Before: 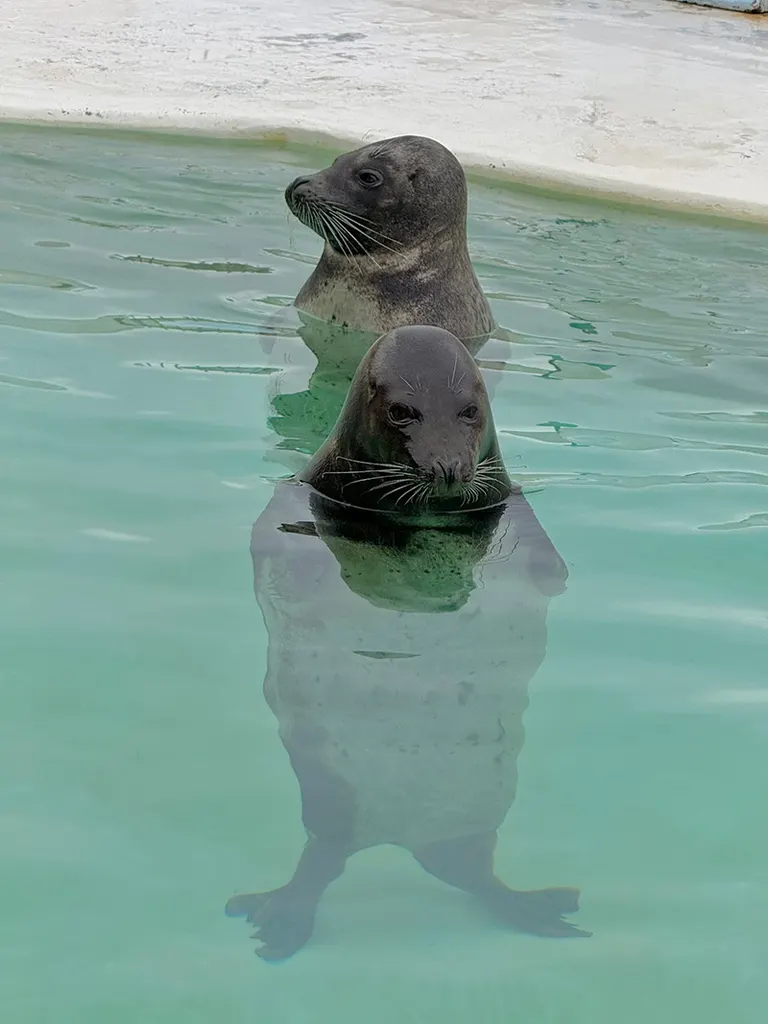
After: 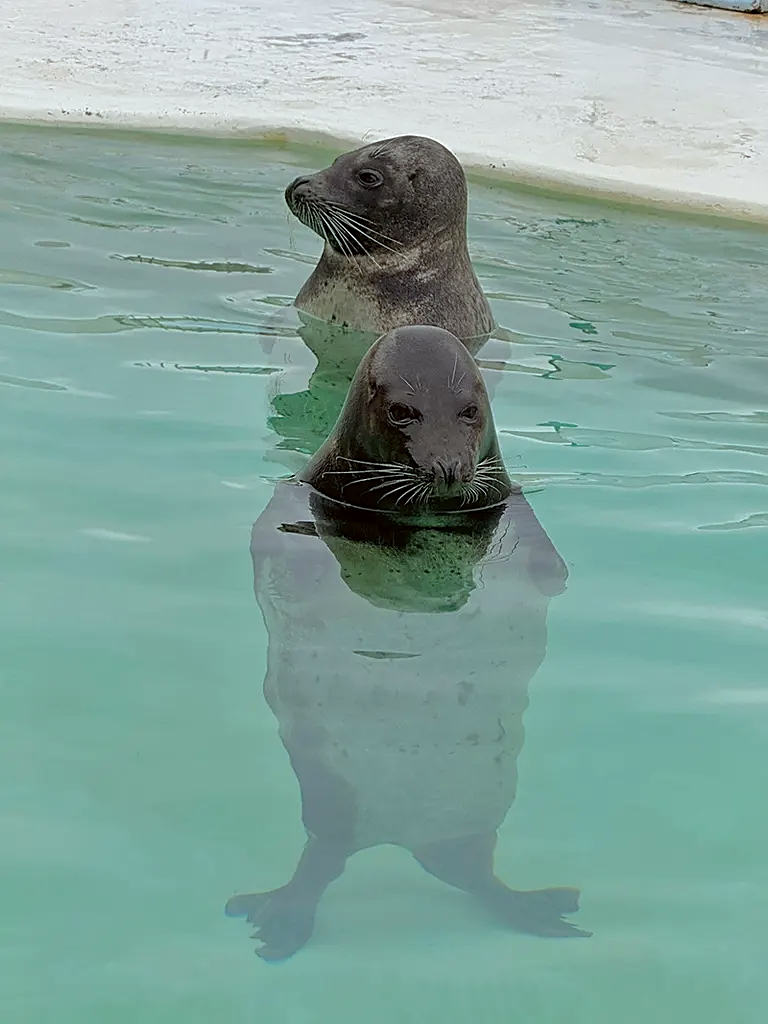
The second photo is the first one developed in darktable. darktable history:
sharpen: on, module defaults
color correction: highlights a* -2.73, highlights b* -2.09, shadows a* 2.41, shadows b* 2.73
